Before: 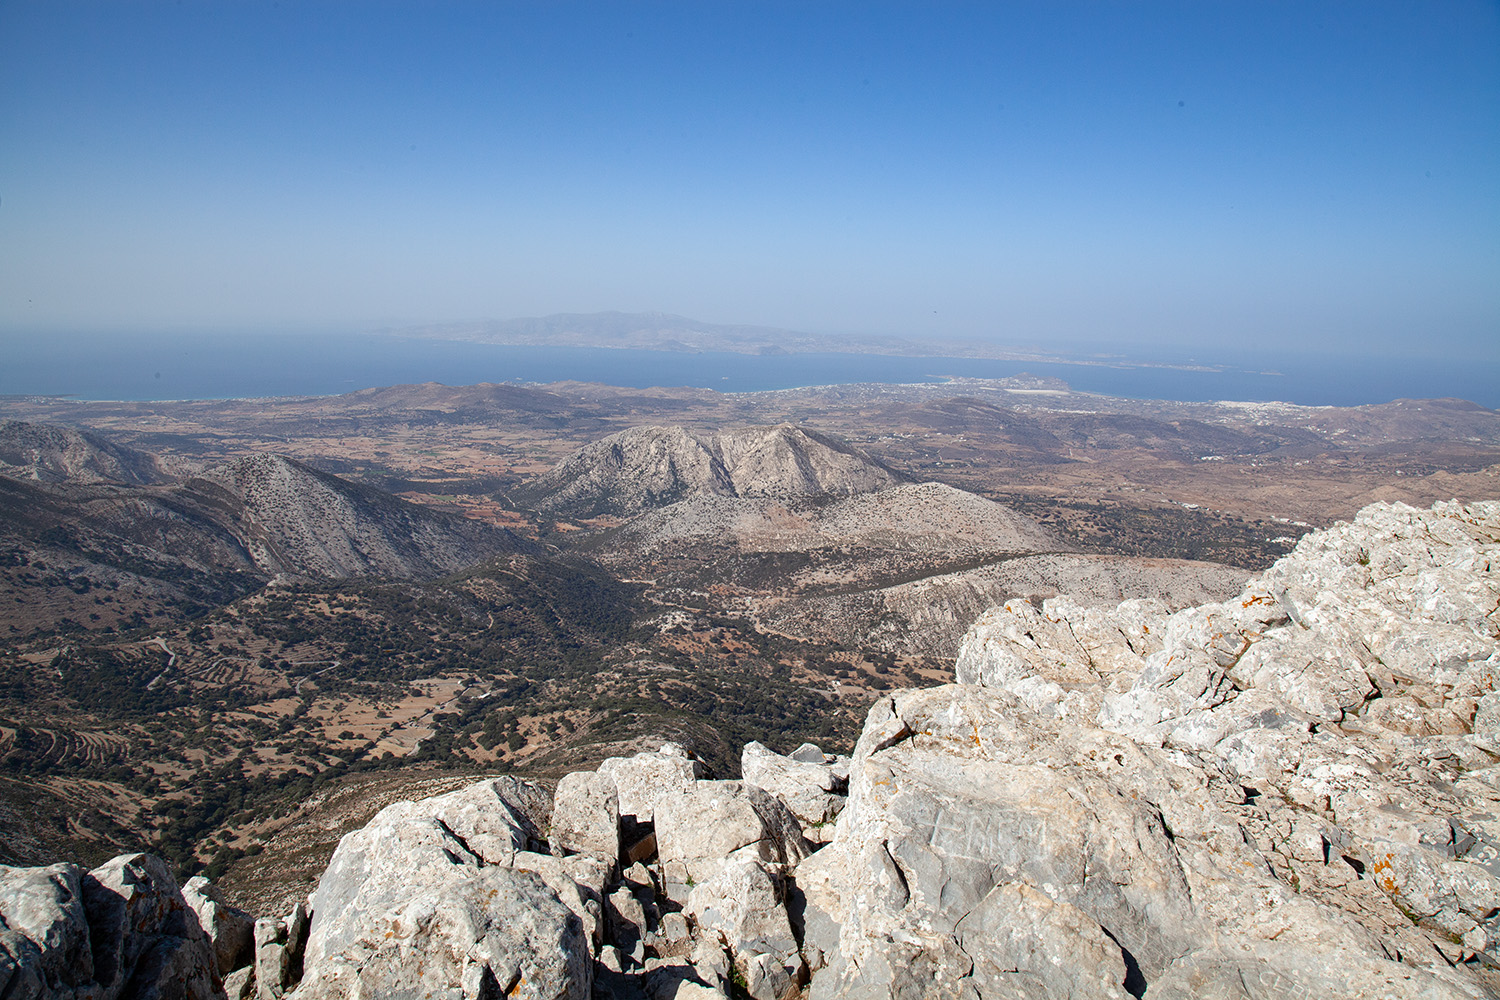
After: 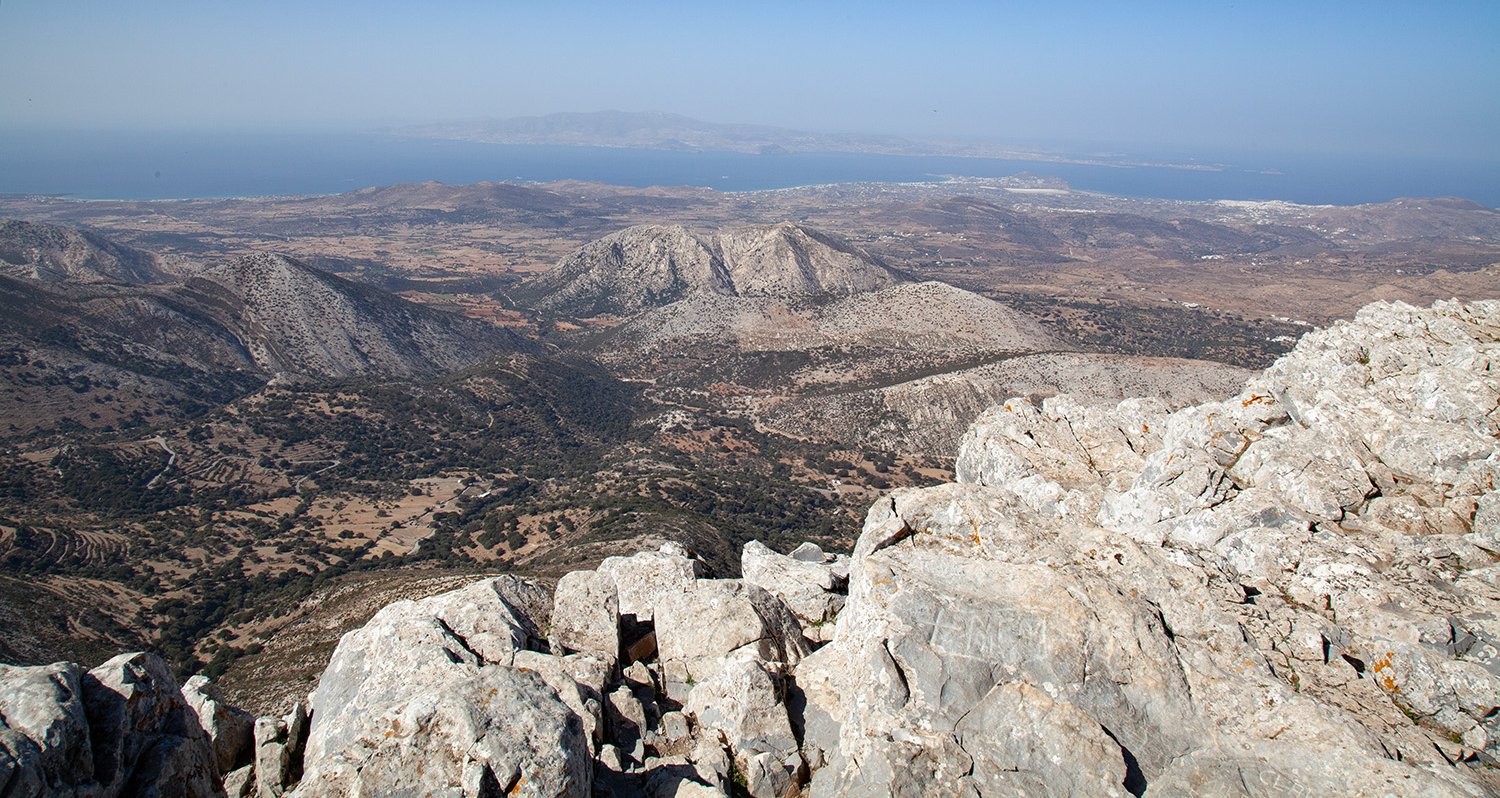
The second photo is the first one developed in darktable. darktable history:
crop and rotate: top 20.18%
